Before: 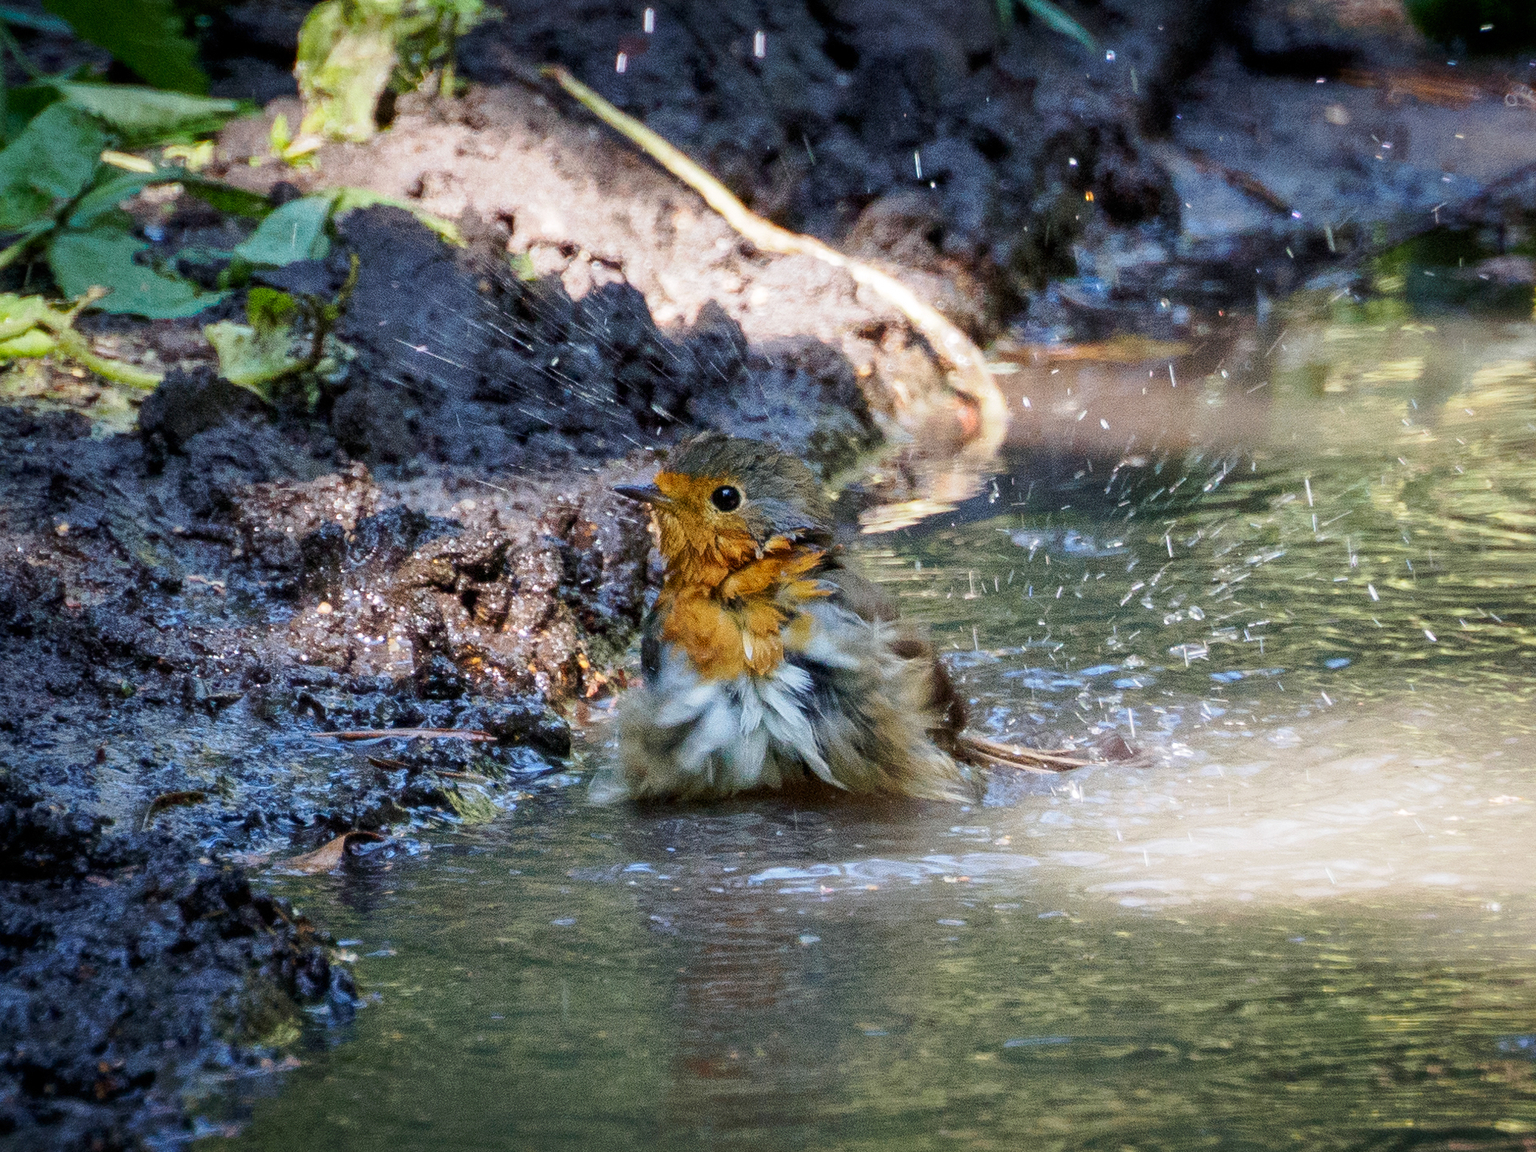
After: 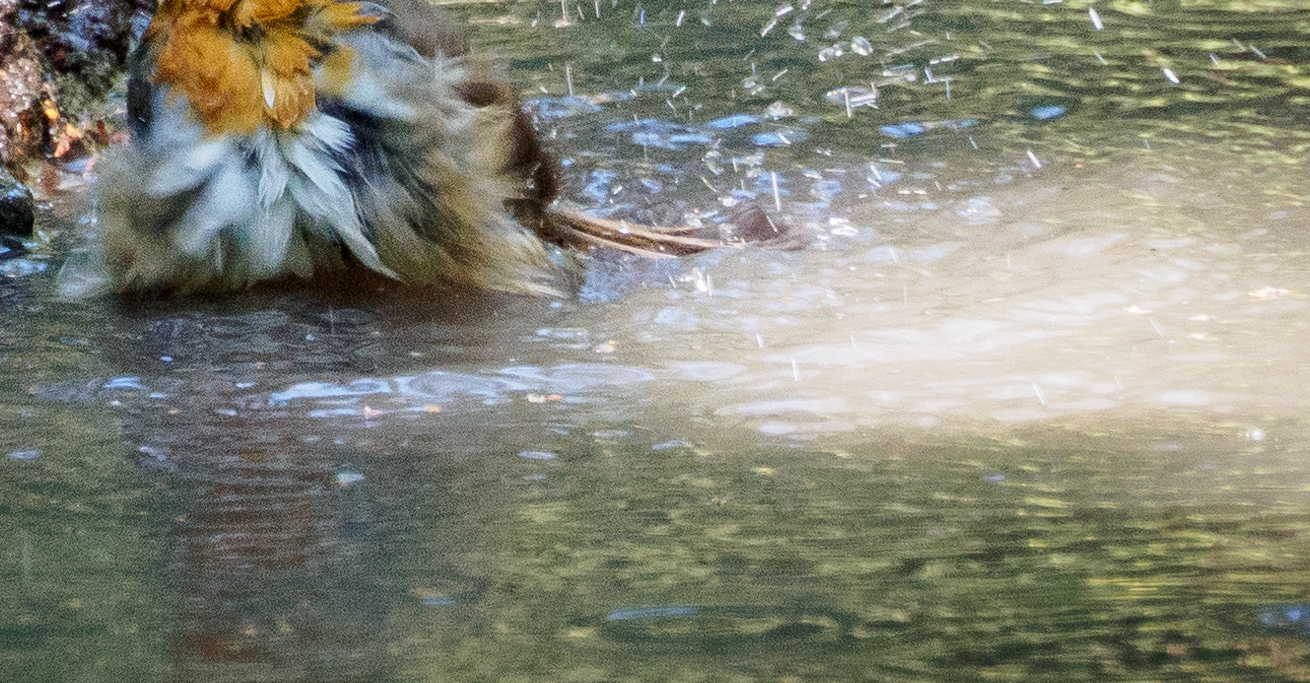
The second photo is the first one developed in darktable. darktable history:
crop and rotate: left 35.509%, top 50.238%, bottom 4.934%
